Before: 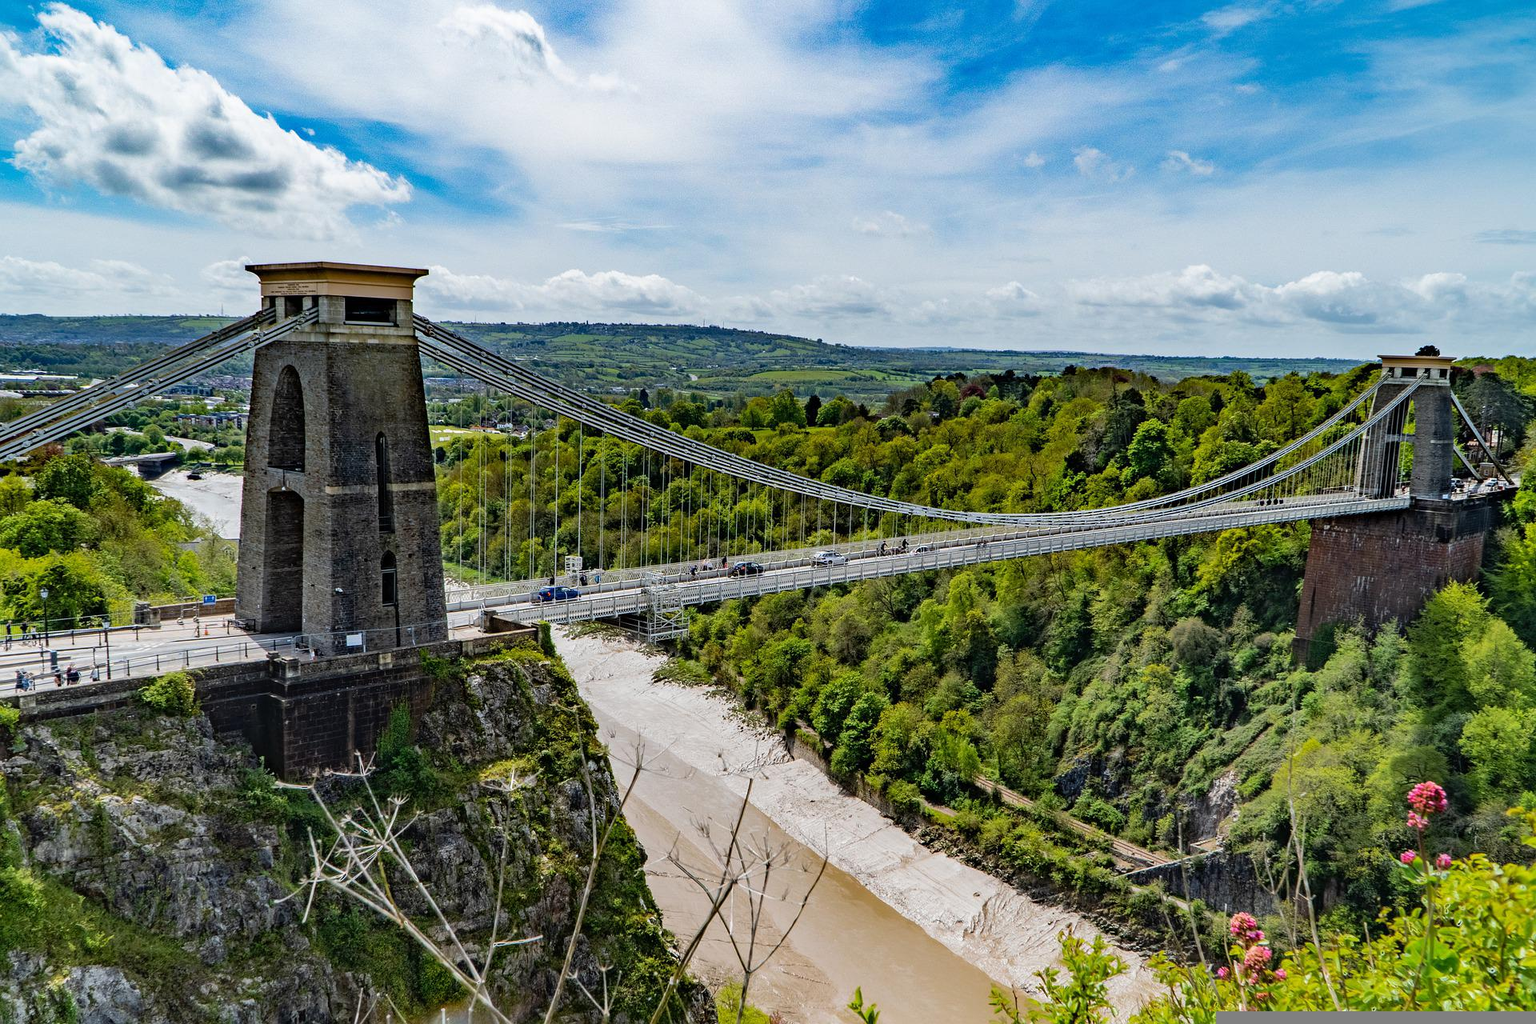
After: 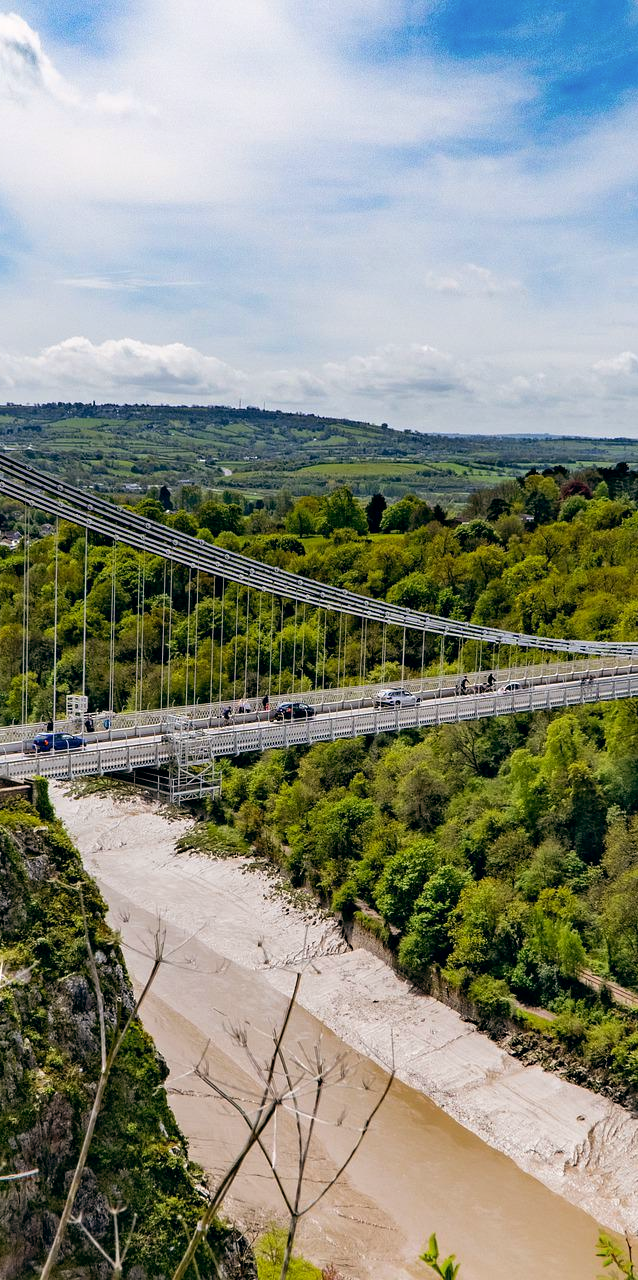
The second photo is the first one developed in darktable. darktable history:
color balance: lift [0.998, 0.998, 1.001, 1.002], gamma [0.995, 1.025, 0.992, 0.975], gain [0.995, 1.02, 0.997, 0.98]
crop: left 33.36%, right 33.36%
exposure: compensate highlight preservation false
shadows and highlights: radius 93.07, shadows -14.46, white point adjustment 0.23, highlights 31.48, compress 48.23%, highlights color adjustment 52.79%, soften with gaussian
